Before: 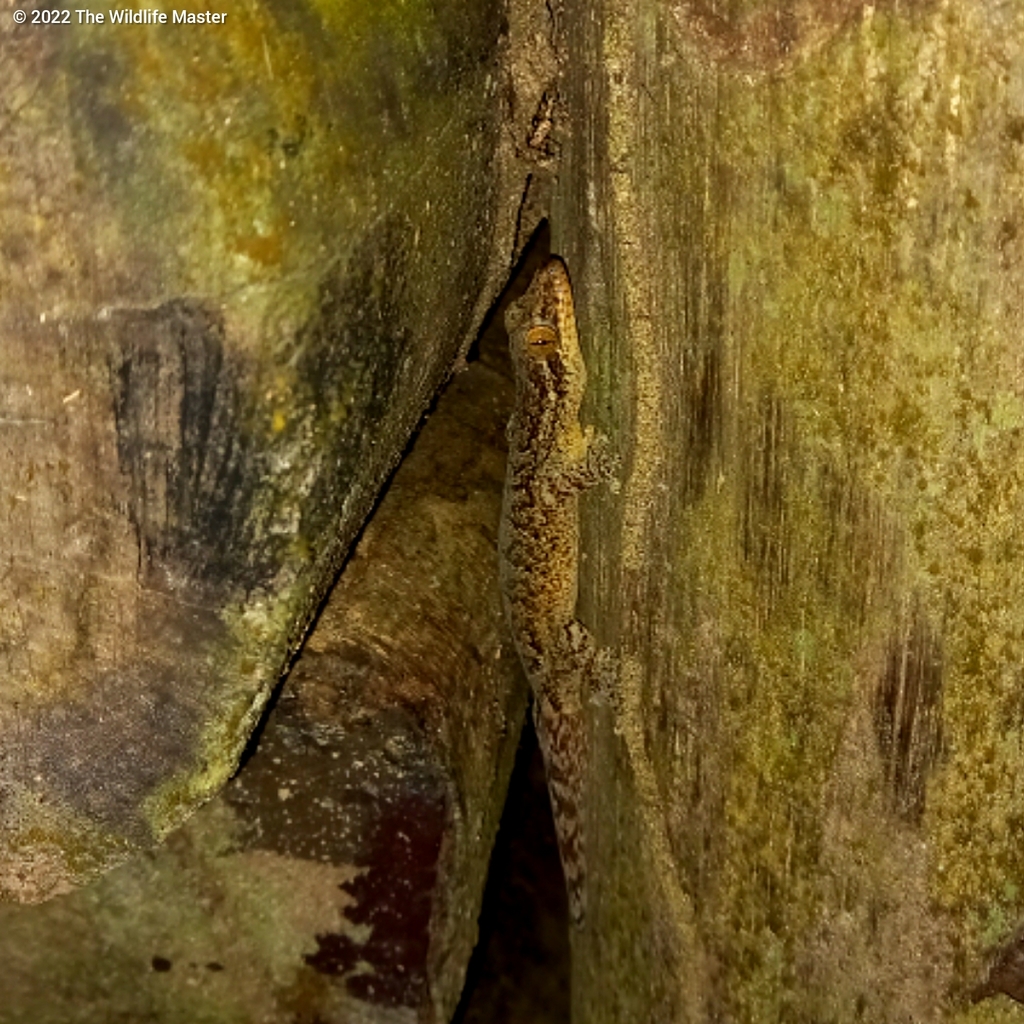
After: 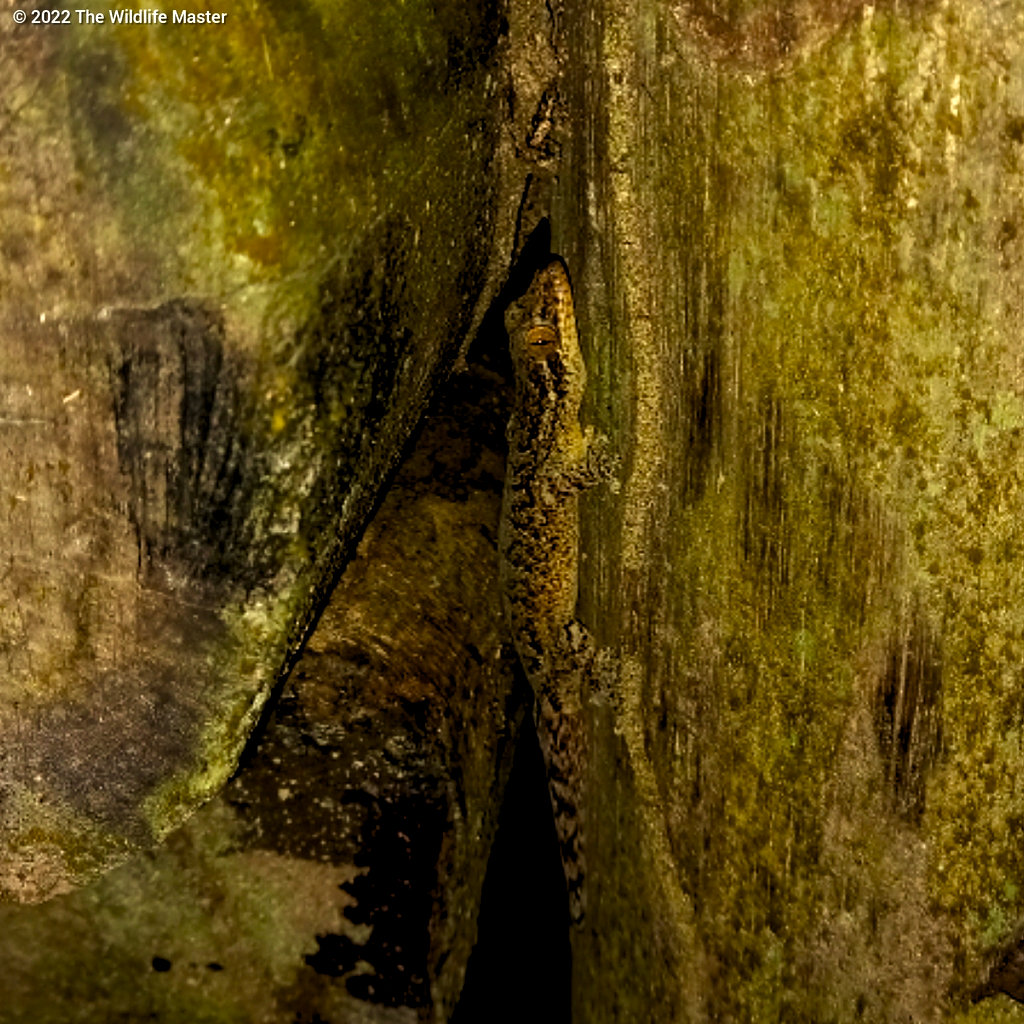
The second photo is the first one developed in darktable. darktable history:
velvia: on, module defaults
color balance rgb: global offset › luminance -0.513%, perceptual saturation grading › global saturation 1.167%, perceptual saturation grading › highlights -1.956%, perceptual saturation grading › mid-tones 4.526%, perceptual saturation grading › shadows 9.07%, global vibrance 14.814%
contrast brightness saturation: brightness -0.093
levels: white 99.98%, levels [0.062, 0.494, 0.925]
